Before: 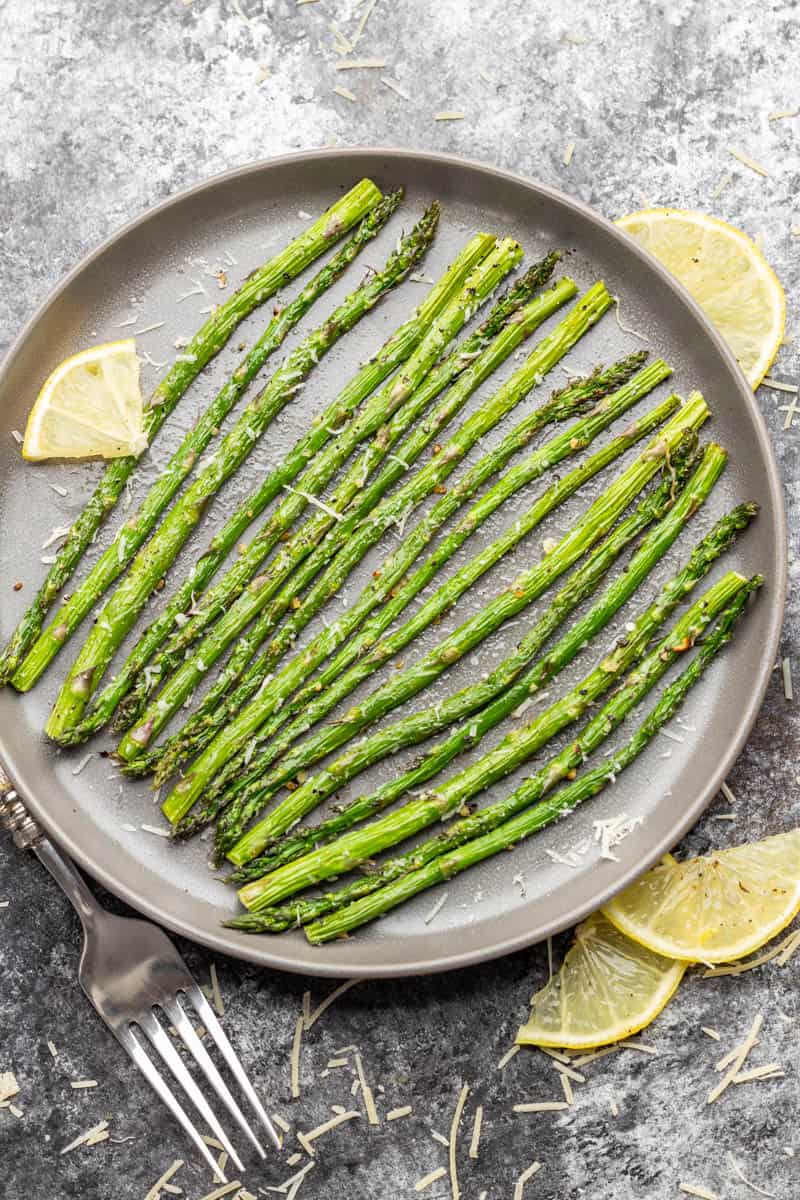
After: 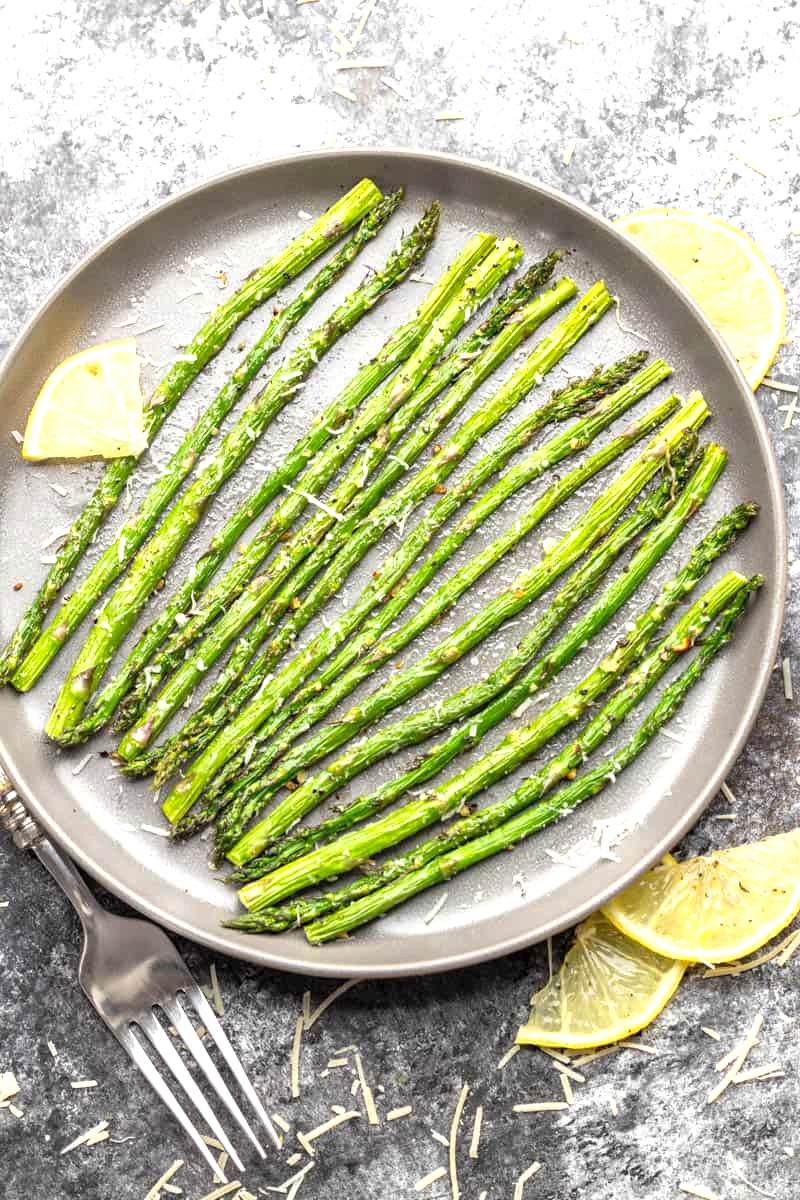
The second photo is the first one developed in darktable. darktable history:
shadows and highlights: shadows 25.57, highlights -25.21
exposure: exposure 0.603 EV, compensate highlight preservation false
